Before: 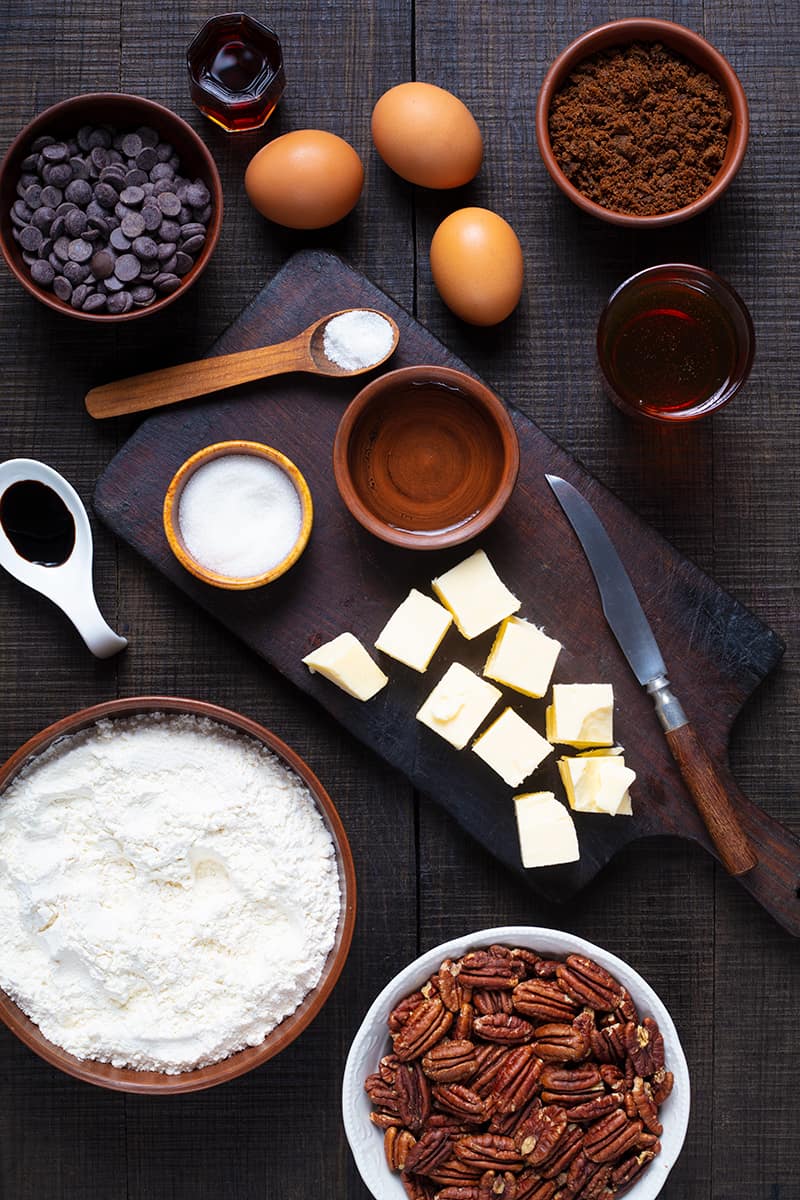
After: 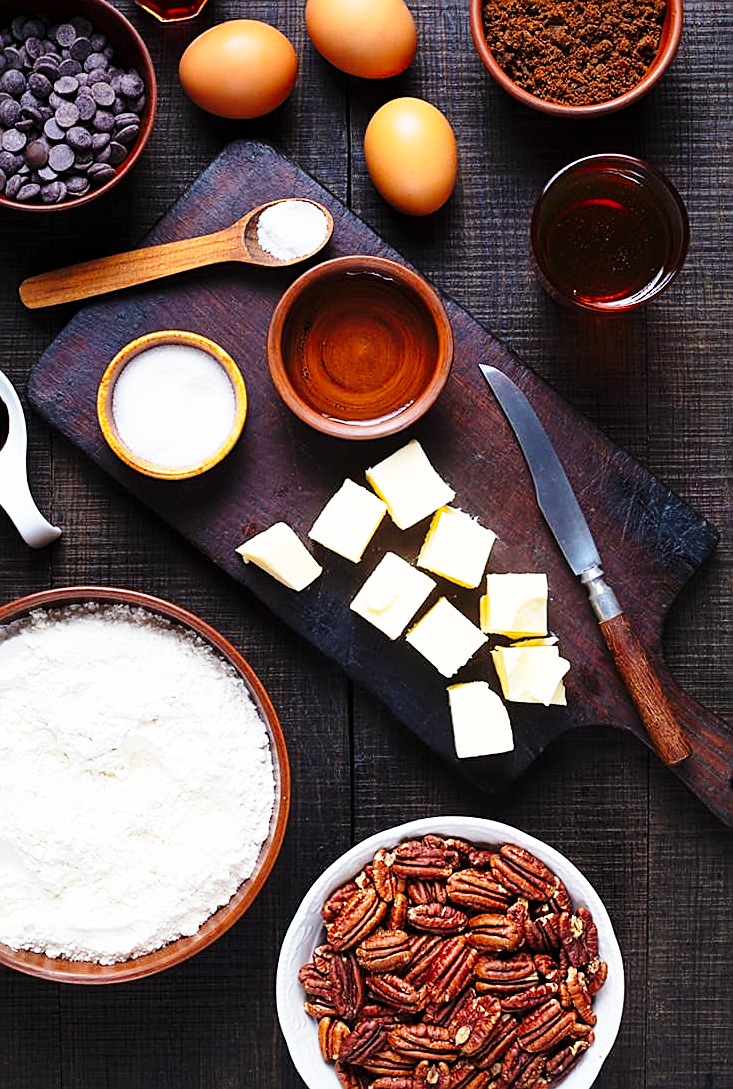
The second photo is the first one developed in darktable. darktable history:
sharpen: on, module defaults
base curve: curves: ch0 [(0, 0) (0.028, 0.03) (0.121, 0.232) (0.46, 0.748) (0.859, 0.968) (1, 1)], preserve colors none
crop and rotate: left 8.262%, top 9.226%
color zones: curves: ch1 [(0, 0.513) (0.143, 0.524) (0.286, 0.511) (0.429, 0.506) (0.571, 0.503) (0.714, 0.503) (0.857, 0.508) (1, 0.513)]
